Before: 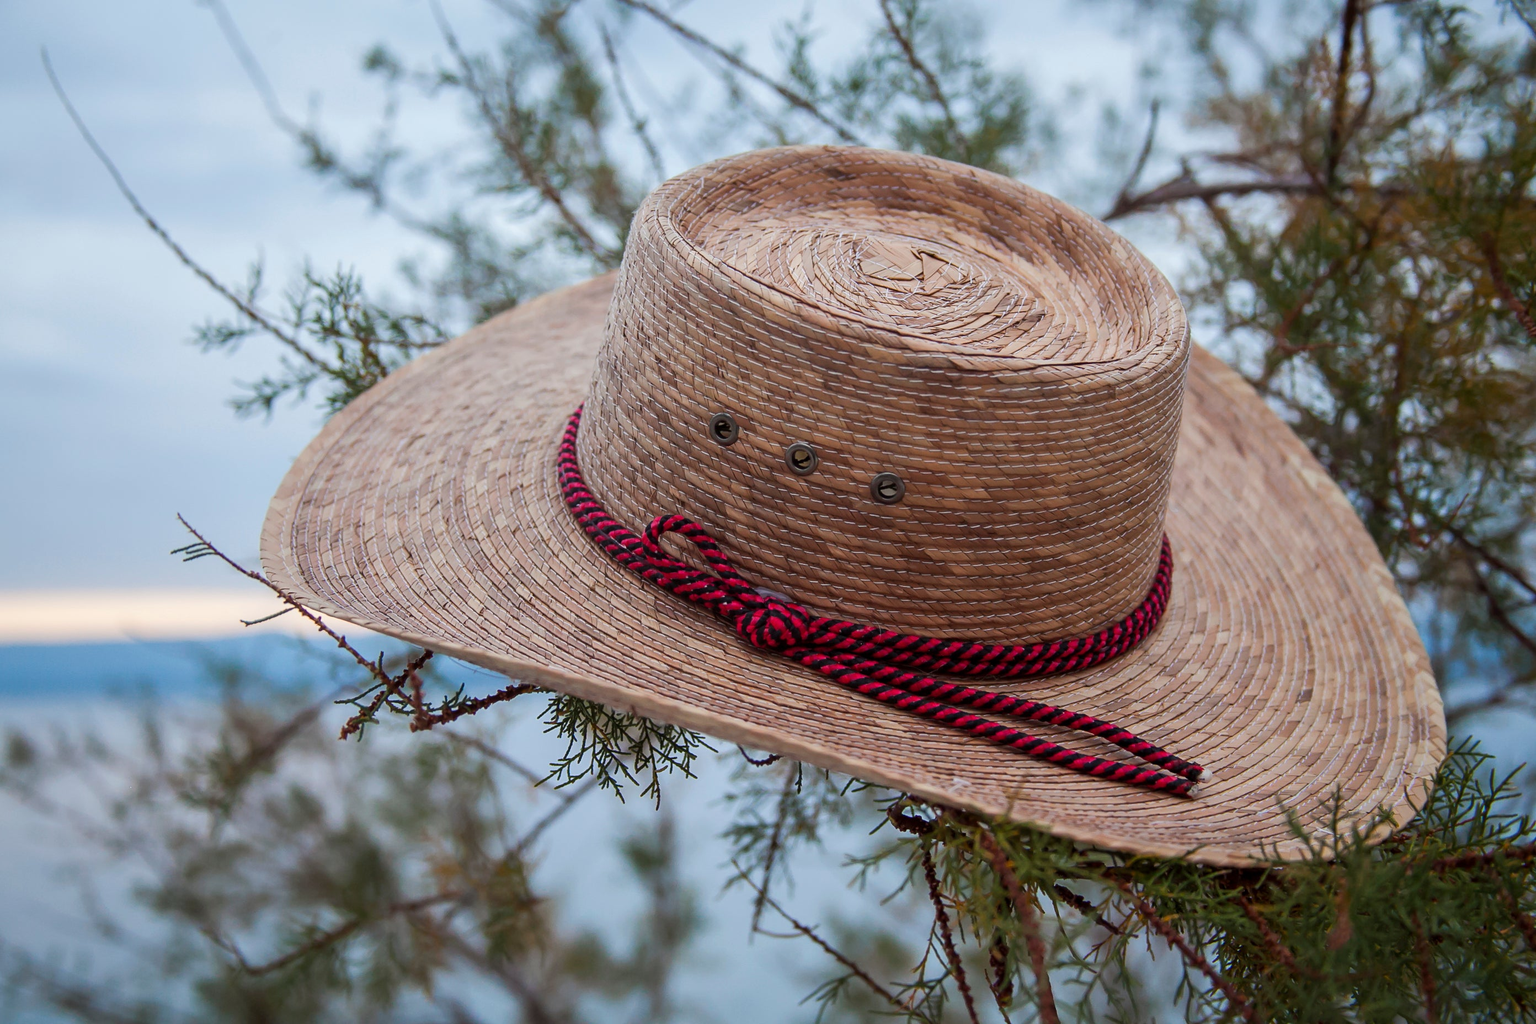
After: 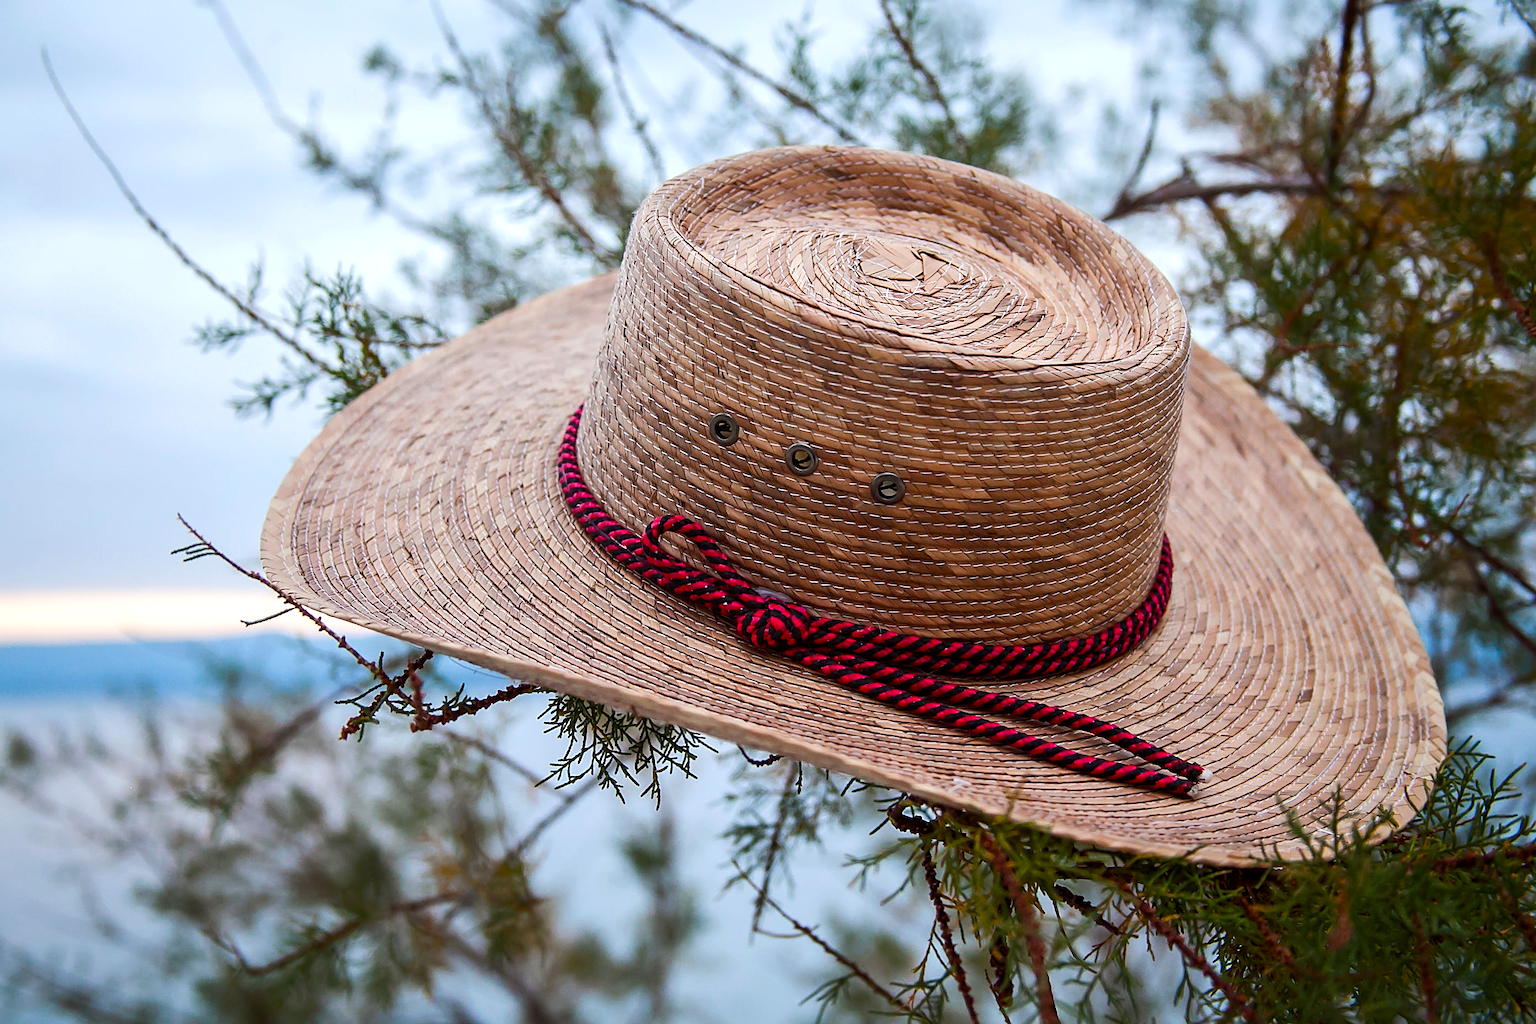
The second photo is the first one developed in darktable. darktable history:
color balance rgb: shadows lift › chroma 1%, shadows lift › hue 113°, highlights gain › chroma 0.2%, highlights gain › hue 333°, perceptual saturation grading › global saturation 20%, perceptual saturation grading › highlights -25%, perceptual saturation grading › shadows 25%, contrast -10%
sharpen: on, module defaults
tone equalizer: -8 EV -0.75 EV, -7 EV -0.7 EV, -6 EV -0.6 EV, -5 EV -0.4 EV, -3 EV 0.4 EV, -2 EV 0.6 EV, -1 EV 0.7 EV, +0 EV 0.75 EV, edges refinement/feathering 500, mask exposure compensation -1.57 EV, preserve details no
